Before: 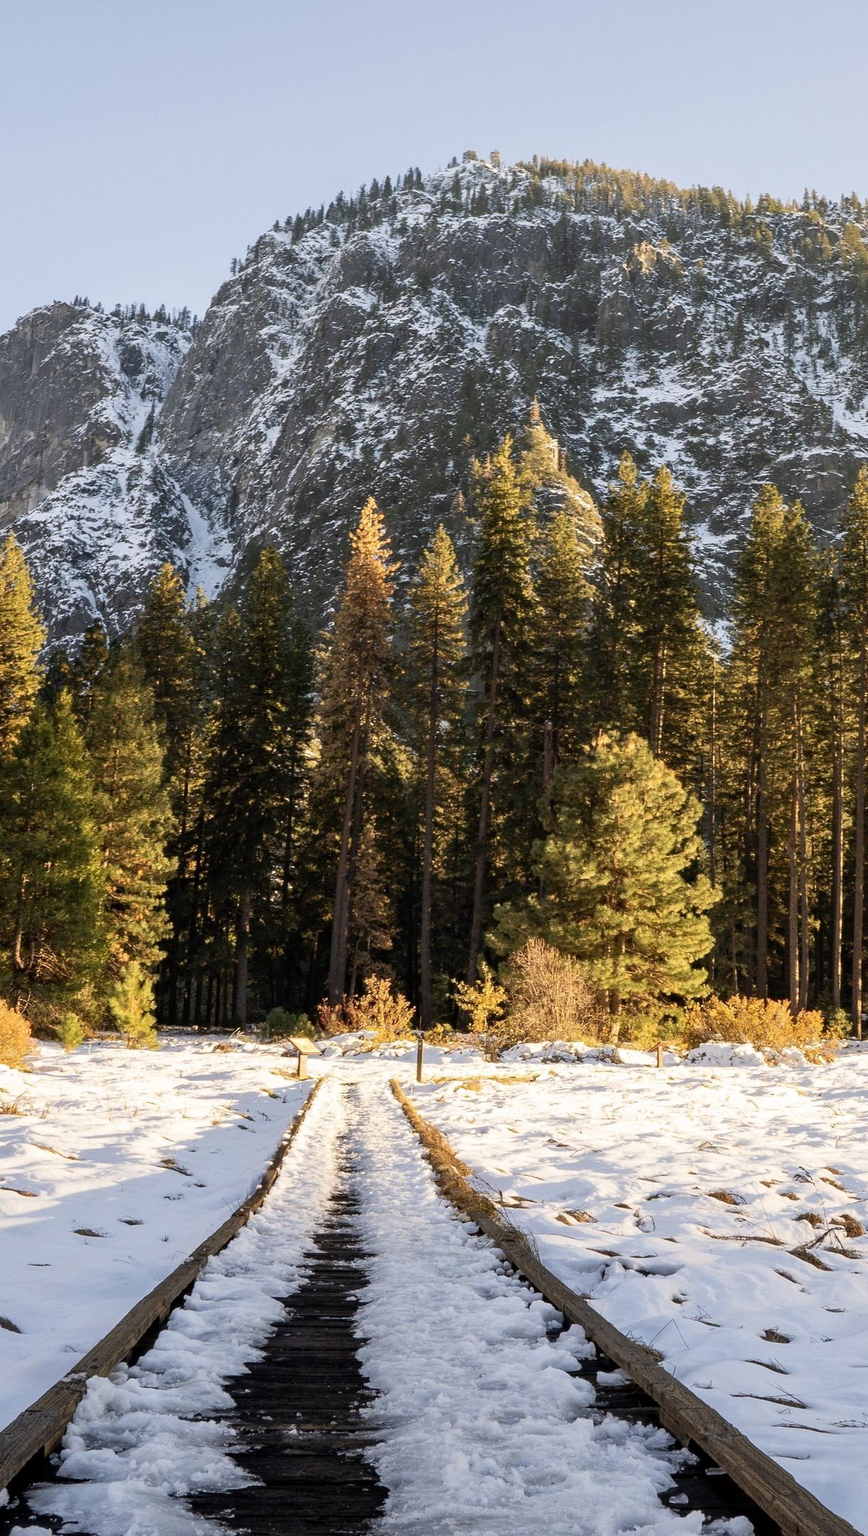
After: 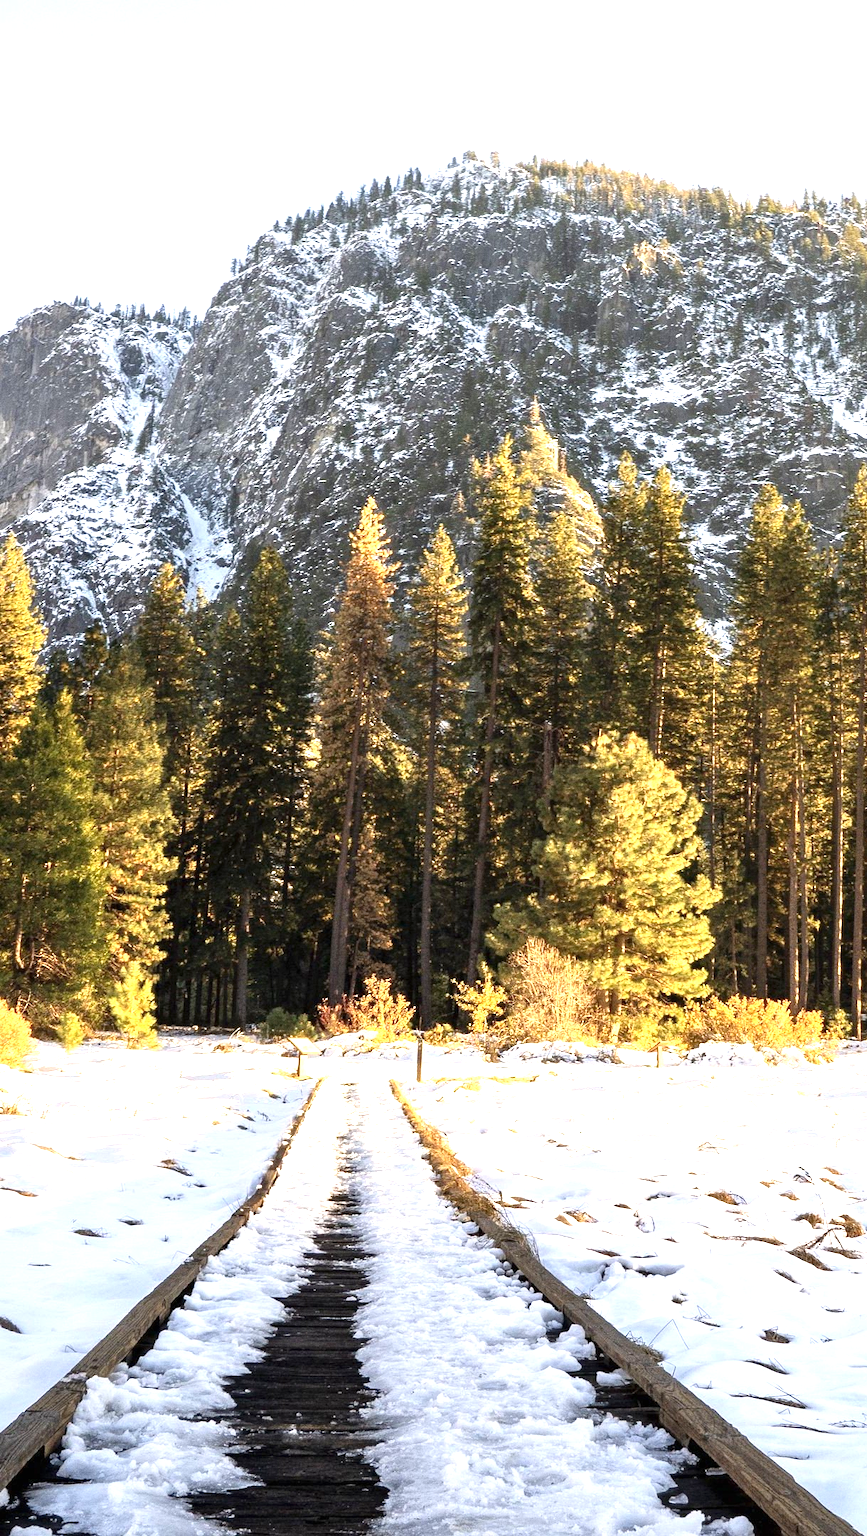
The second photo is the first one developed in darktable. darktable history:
grain: coarseness 0.47 ISO
exposure: black level correction 0, exposure 1.125 EV, compensate exposure bias true, compensate highlight preservation false
